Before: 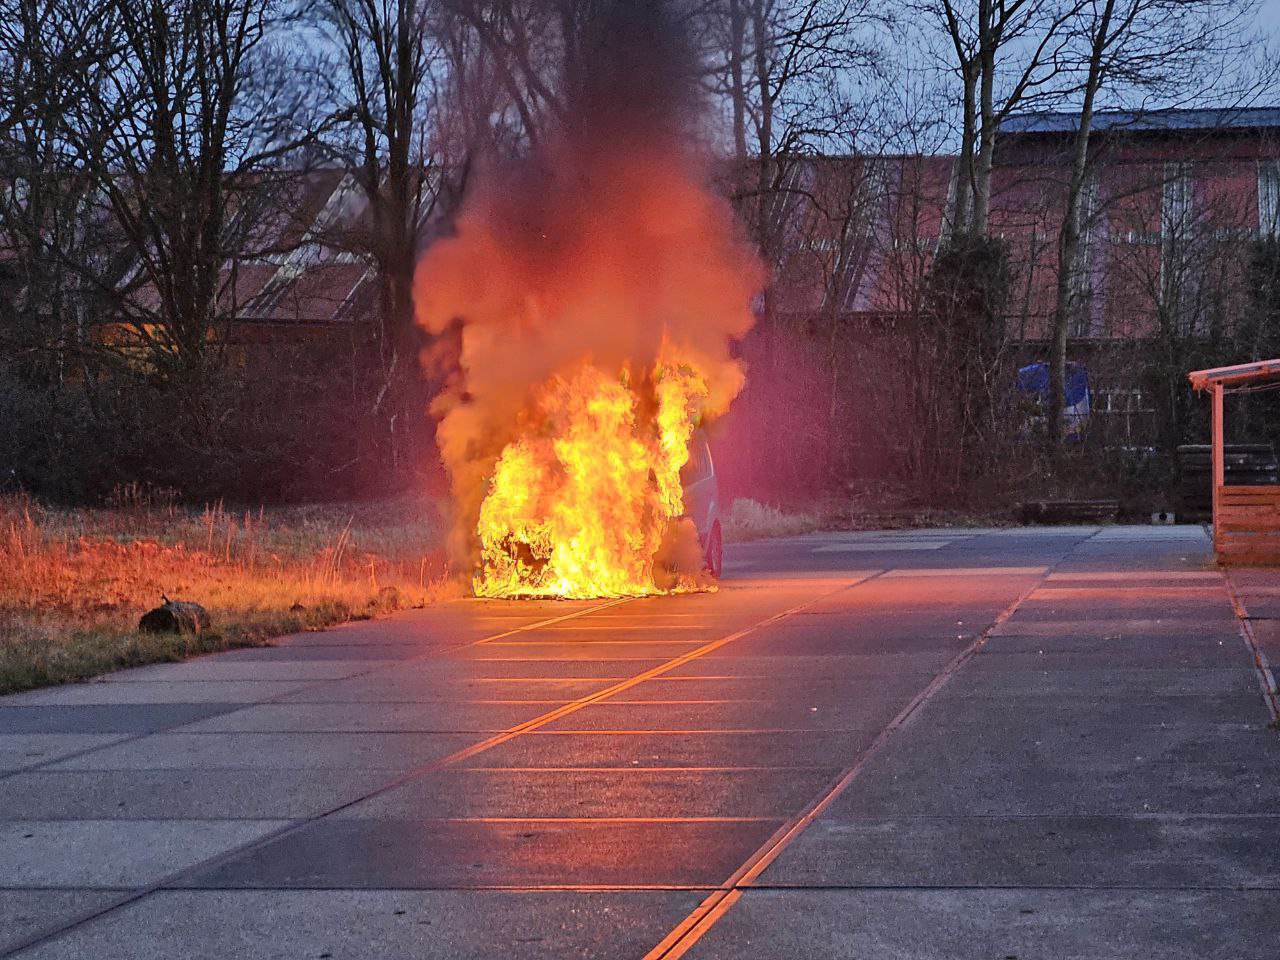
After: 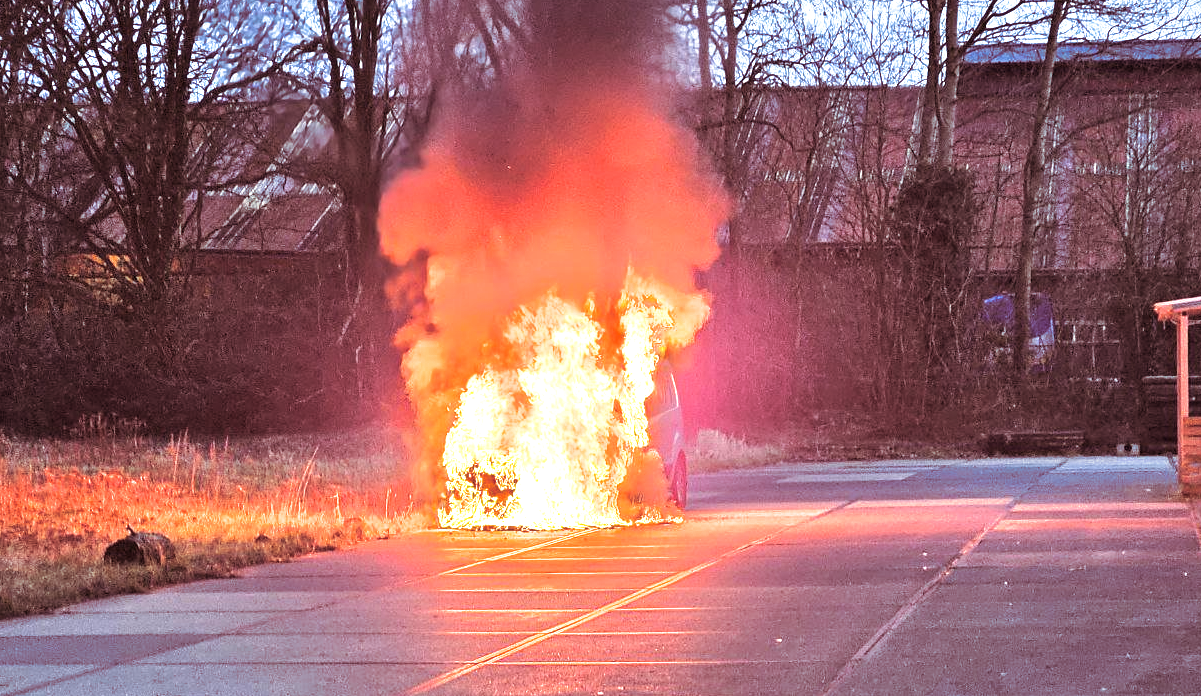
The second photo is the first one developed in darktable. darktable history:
exposure: black level correction 0, exposure 1.2 EV, compensate highlight preservation false
crop: left 2.737%, top 7.287%, right 3.421%, bottom 20.179%
split-toning: on, module defaults
tone equalizer: on, module defaults
